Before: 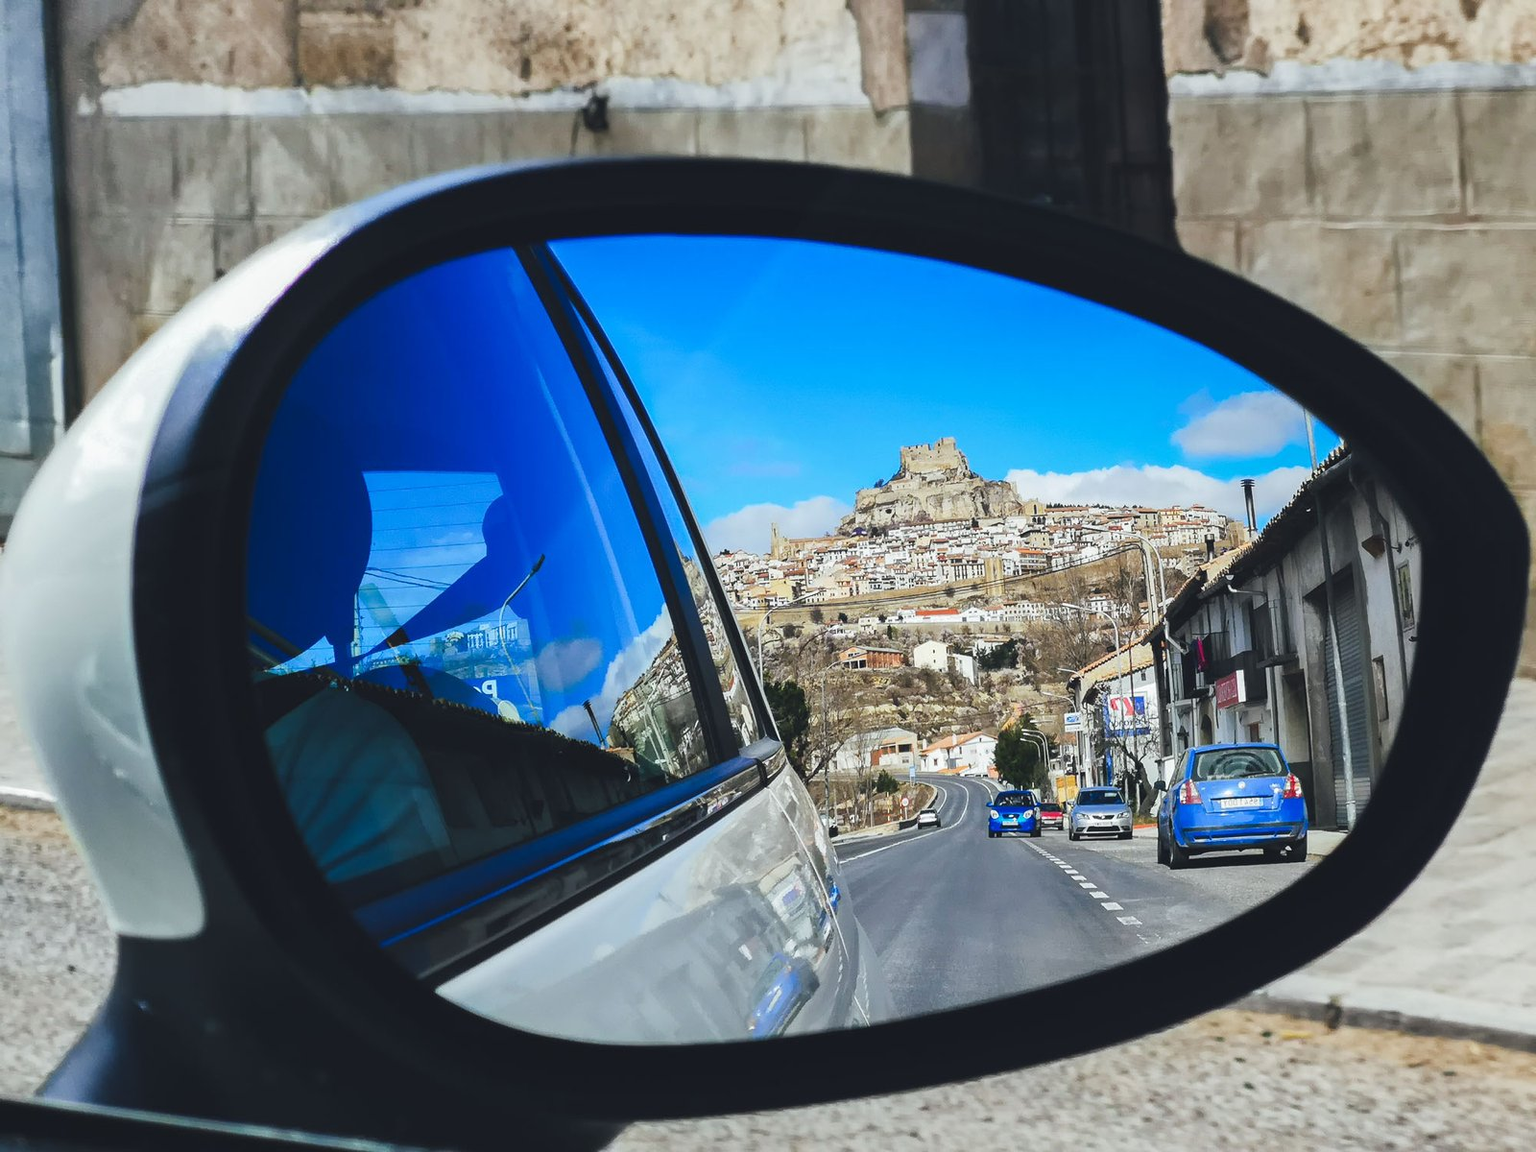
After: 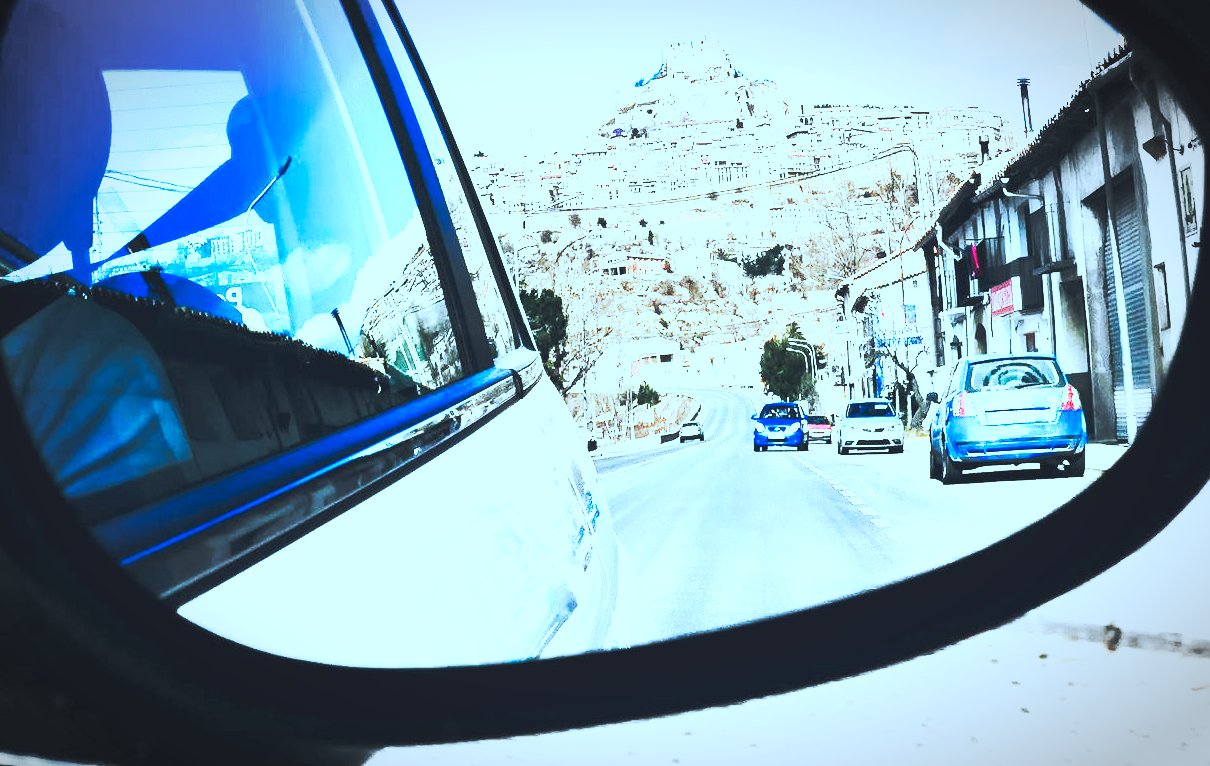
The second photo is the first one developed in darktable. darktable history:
crop and rotate: left 17.299%, top 35.115%, right 7.015%, bottom 1.024%
vignetting: automatic ratio true
exposure: black level correction 0.011, exposure 1.088 EV, compensate exposure bias true, compensate highlight preservation false
base curve: curves: ch0 [(0, 0.015) (0.085, 0.116) (0.134, 0.298) (0.19, 0.545) (0.296, 0.764) (0.599, 0.982) (1, 1)], preserve colors none
color balance: input saturation 100.43%, contrast fulcrum 14.22%, output saturation 70.41%
color correction: highlights a* -9.73, highlights b* -21.22
